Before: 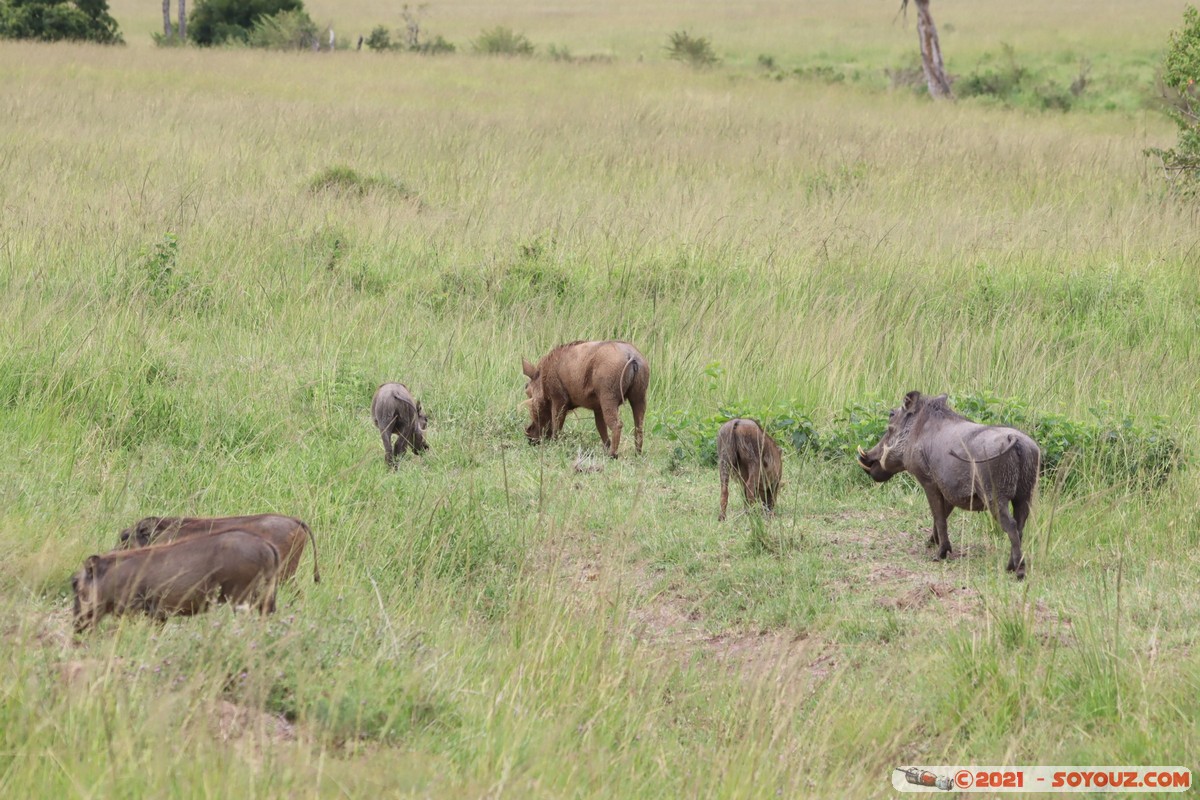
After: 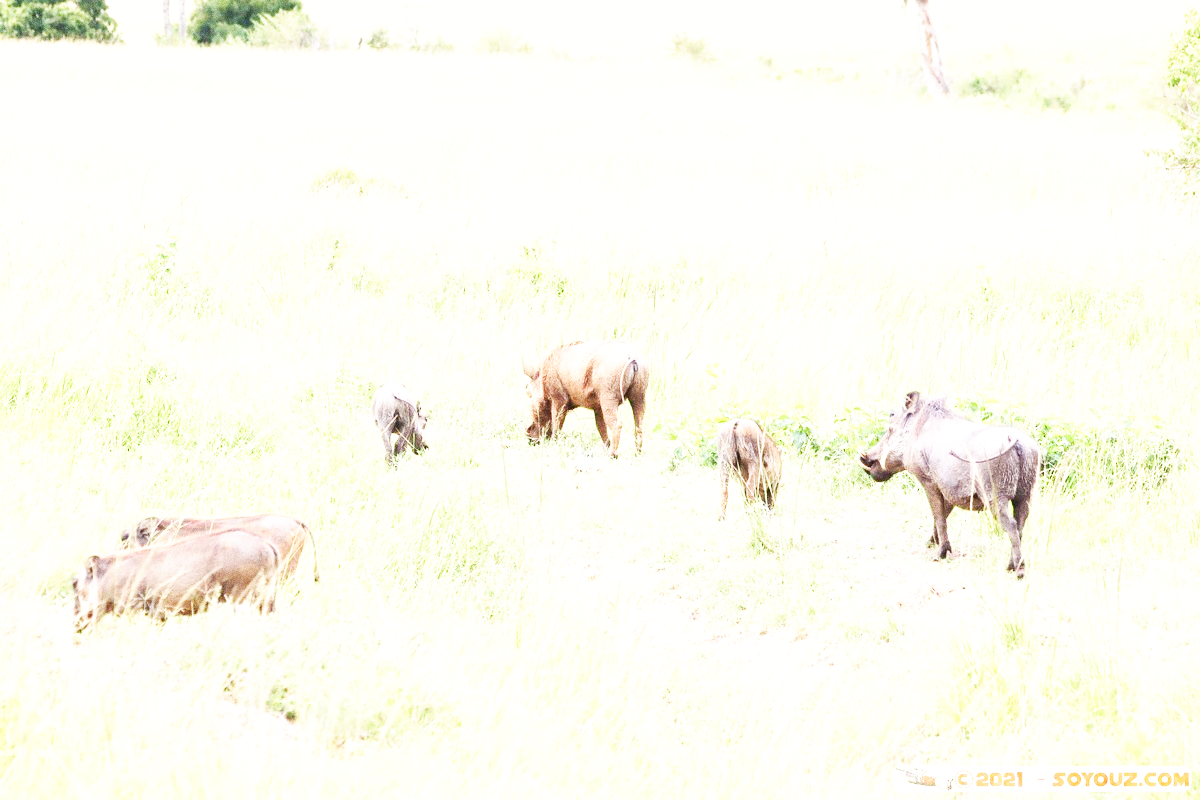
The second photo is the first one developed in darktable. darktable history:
exposure: black level correction 0, exposure 1.379 EV, compensate exposure bias true, compensate highlight preservation false
grain: coarseness 0.09 ISO, strength 40%
base curve: curves: ch0 [(0, 0) (0.007, 0.004) (0.027, 0.03) (0.046, 0.07) (0.207, 0.54) (0.442, 0.872) (0.673, 0.972) (1, 1)], preserve colors none
